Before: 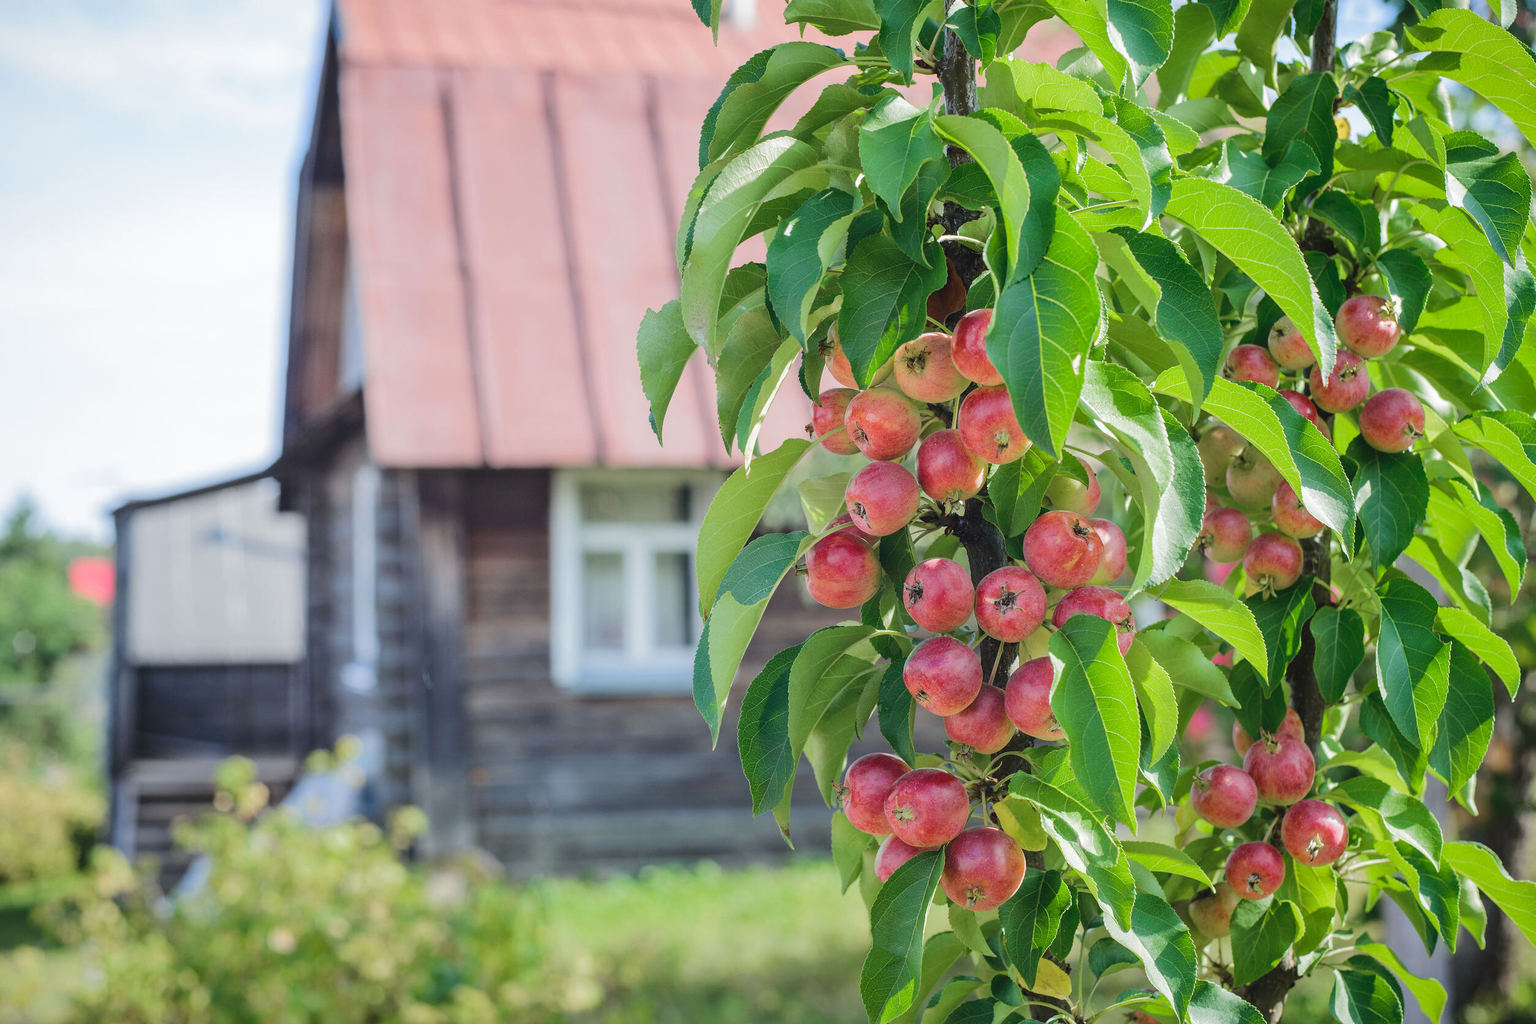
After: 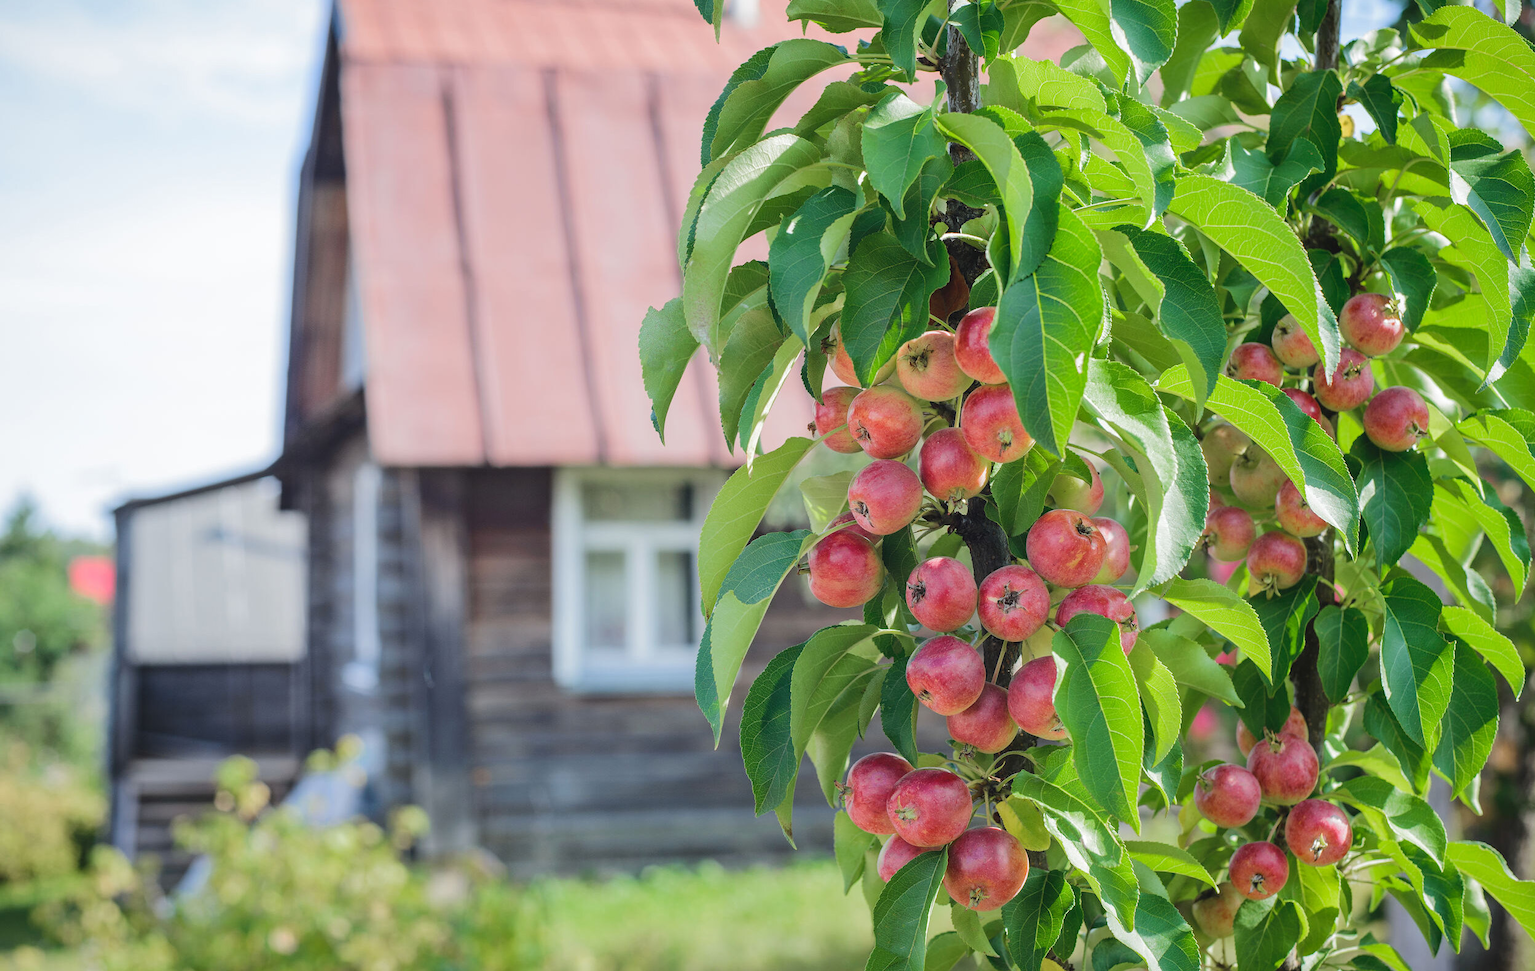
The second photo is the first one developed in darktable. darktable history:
crop: top 0.312%, right 0.257%, bottom 5.062%
